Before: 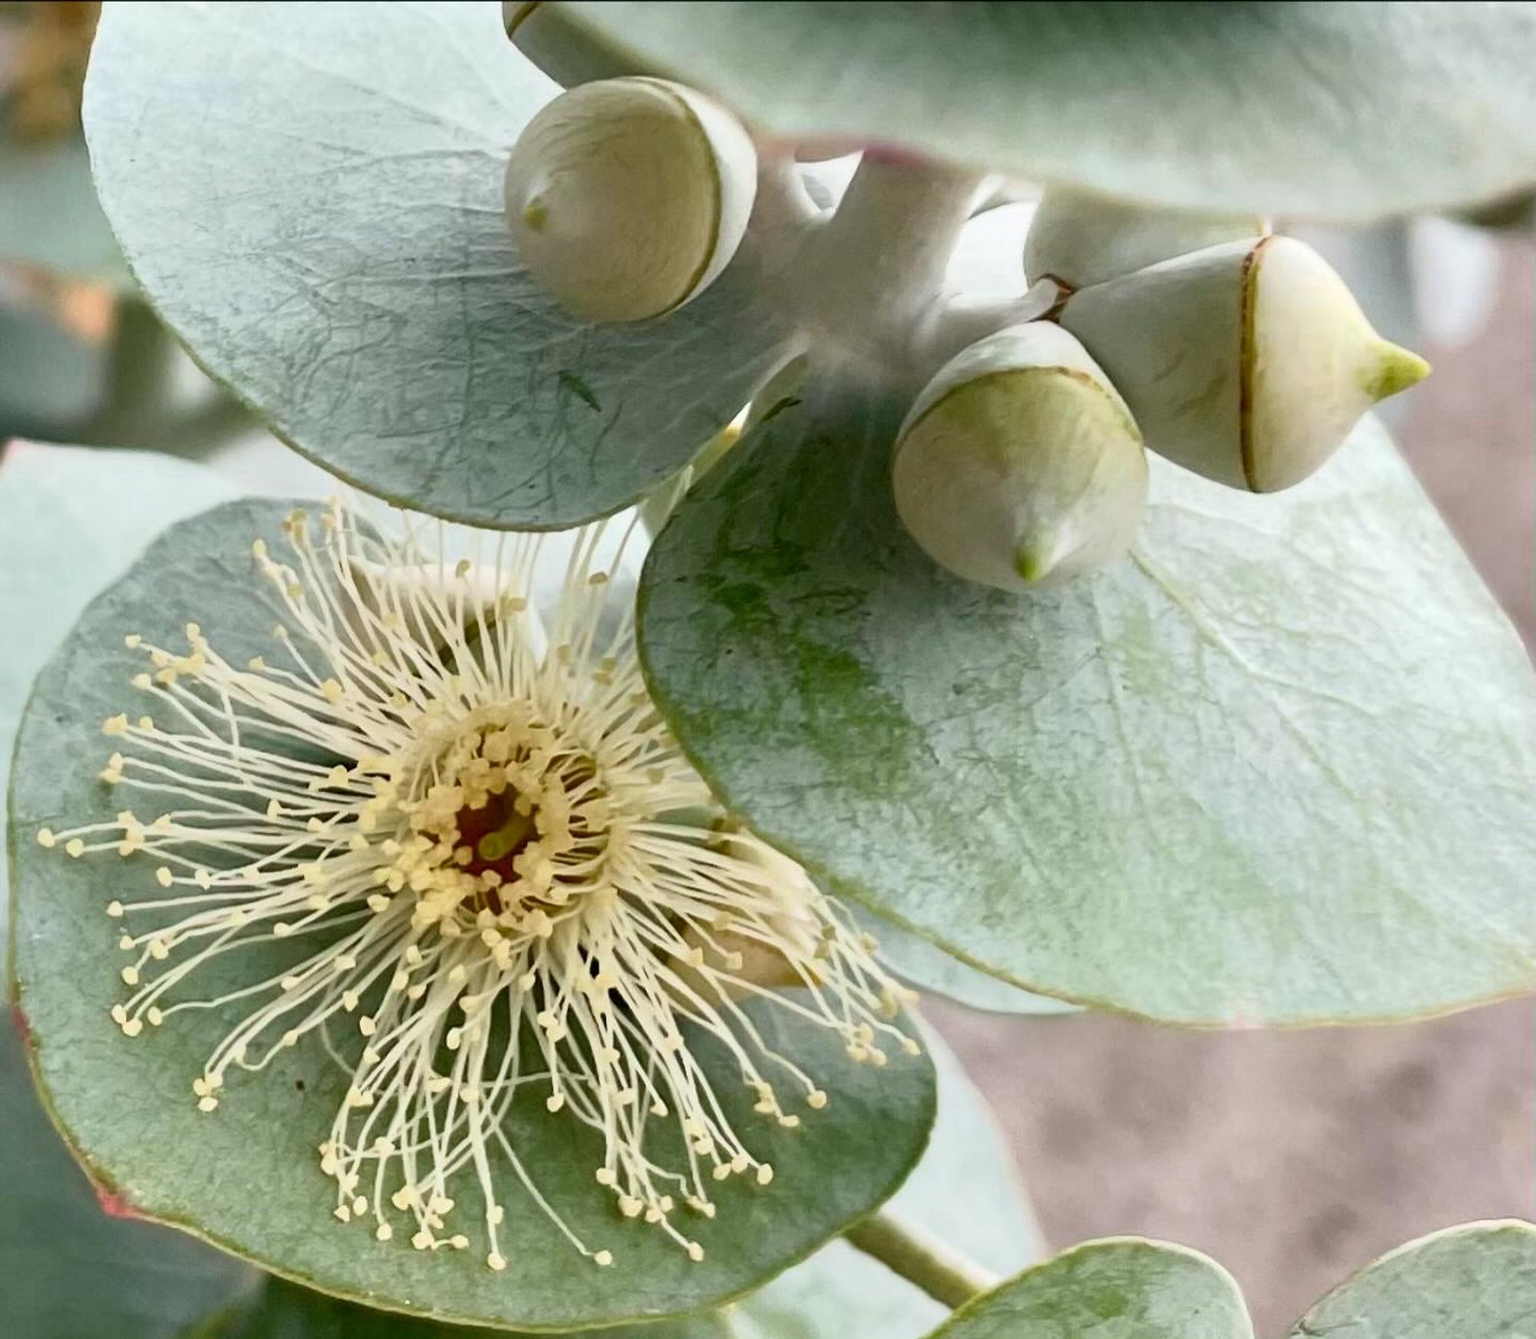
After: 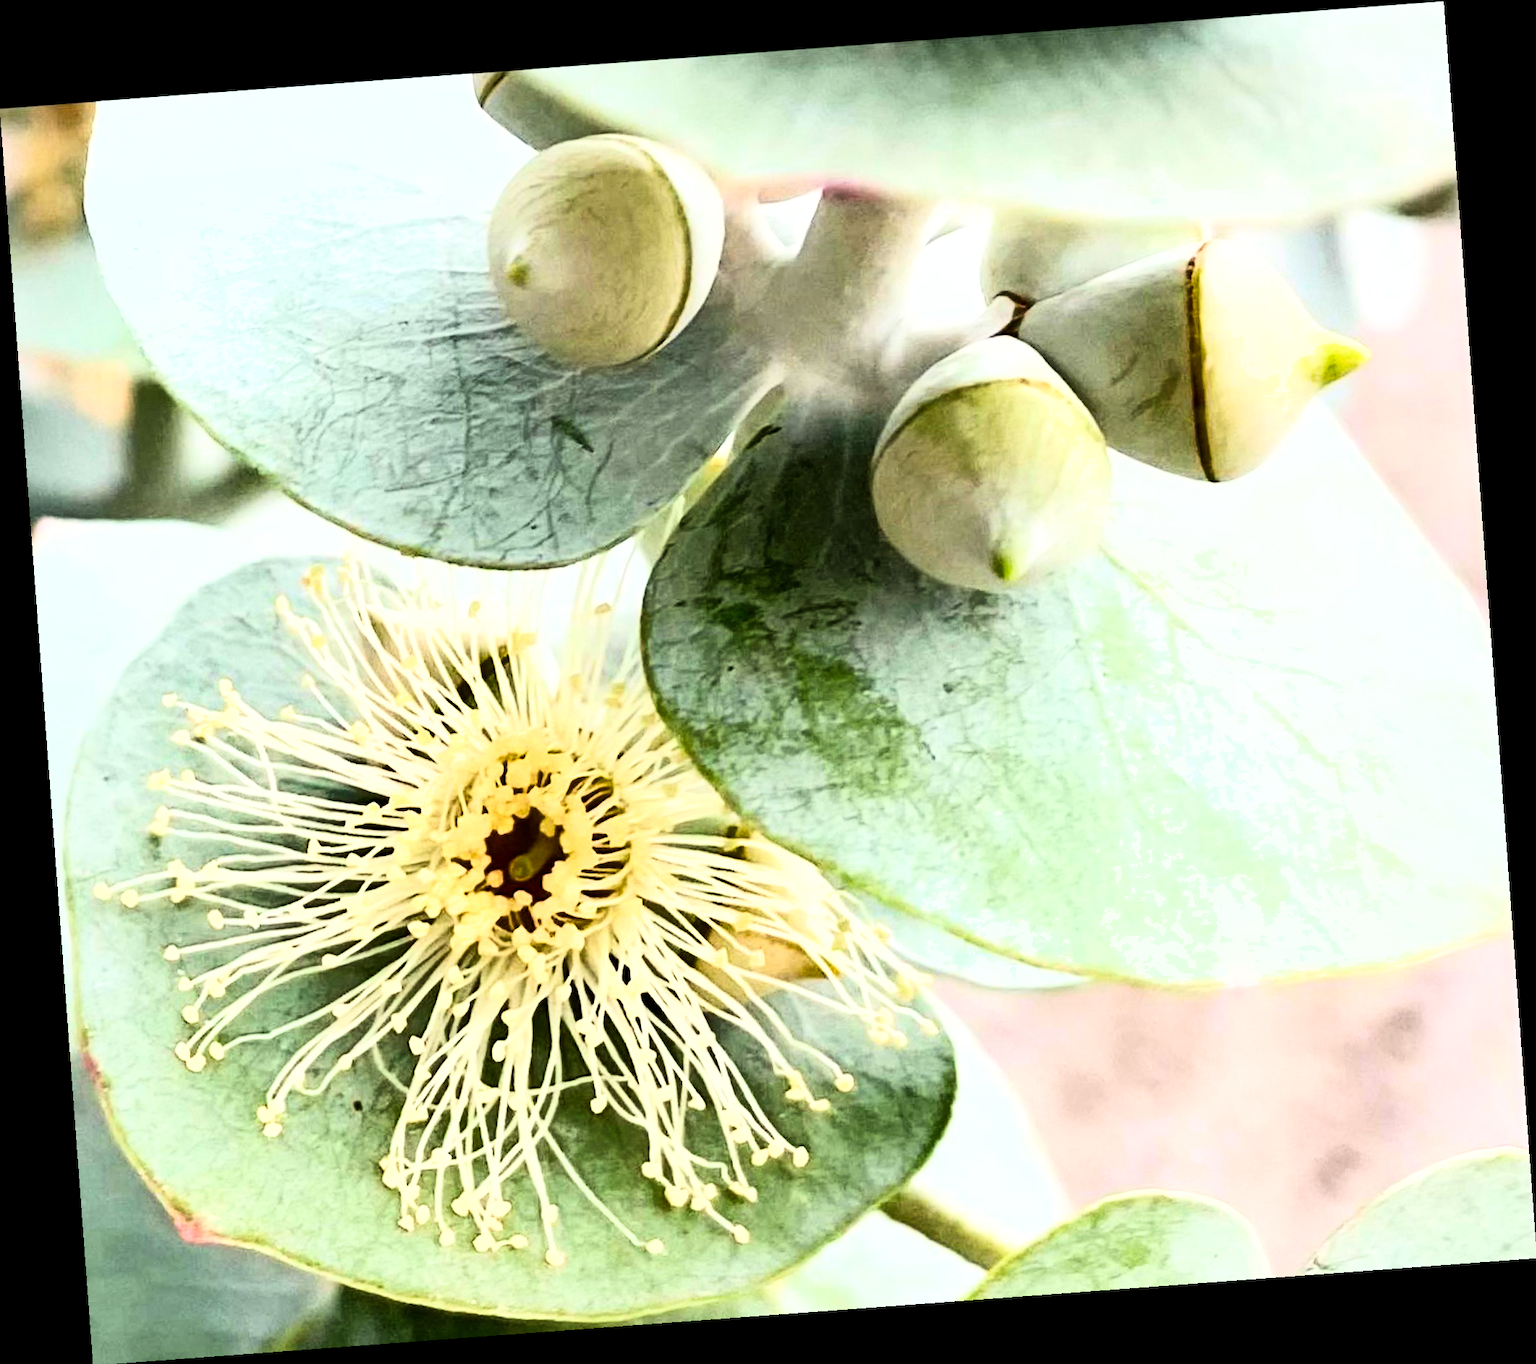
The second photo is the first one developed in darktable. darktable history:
rotate and perspective: rotation -4.25°, automatic cropping off
shadows and highlights: shadows 12, white point adjustment 1.2, soften with gaussian
rgb curve: curves: ch0 [(0, 0) (0.21, 0.15) (0.24, 0.21) (0.5, 0.75) (0.75, 0.96) (0.89, 0.99) (1, 1)]; ch1 [(0, 0.02) (0.21, 0.13) (0.25, 0.2) (0.5, 0.67) (0.75, 0.9) (0.89, 0.97) (1, 1)]; ch2 [(0, 0.02) (0.21, 0.13) (0.25, 0.2) (0.5, 0.67) (0.75, 0.9) (0.89, 0.97) (1, 1)], compensate middle gray true
exposure: exposure 0.2 EV, compensate highlight preservation false
